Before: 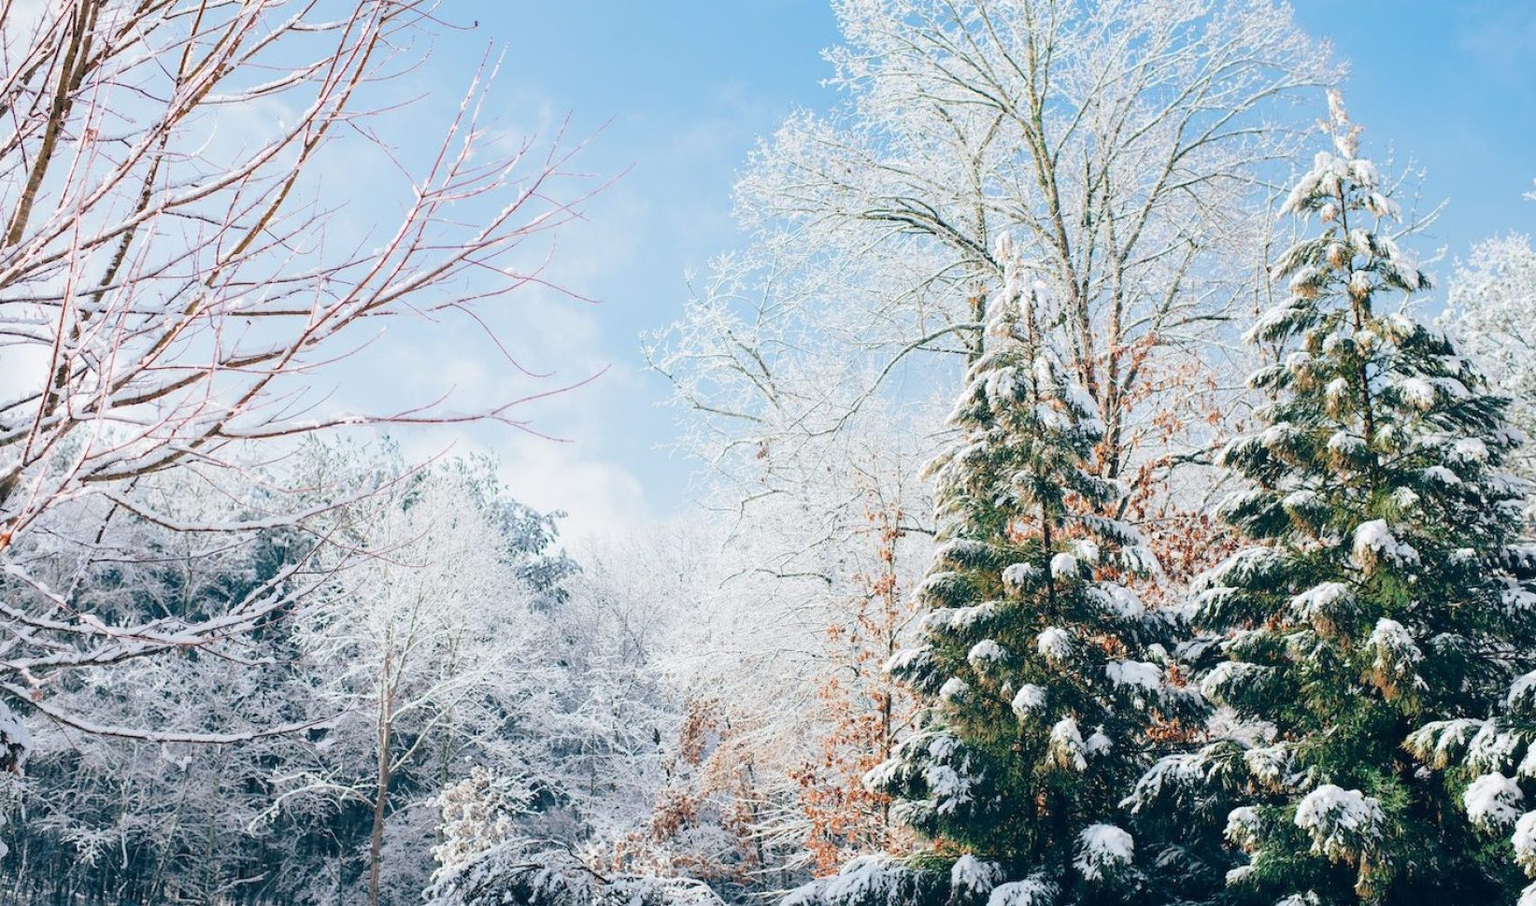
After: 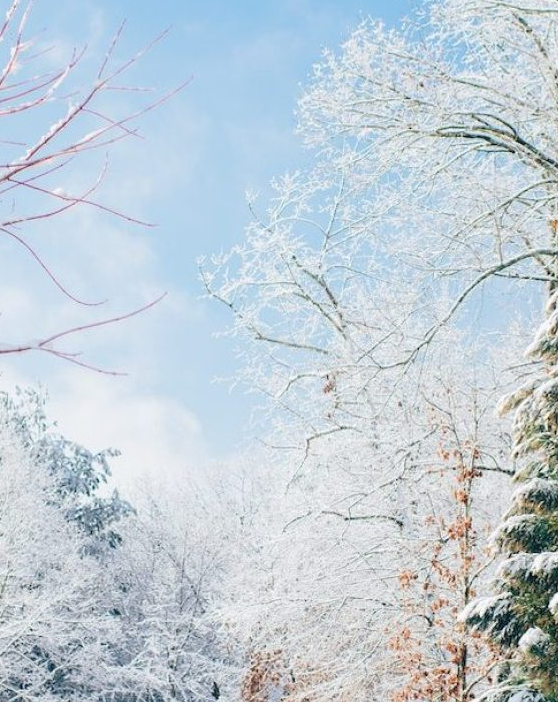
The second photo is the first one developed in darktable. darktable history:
crop and rotate: left 29.634%, top 10.198%, right 36.403%, bottom 17.397%
